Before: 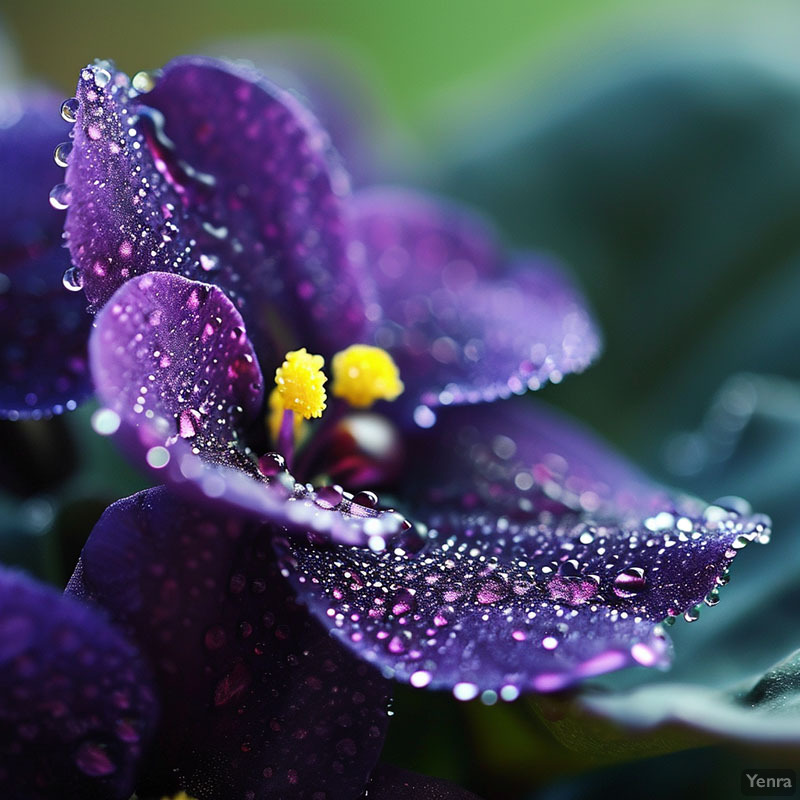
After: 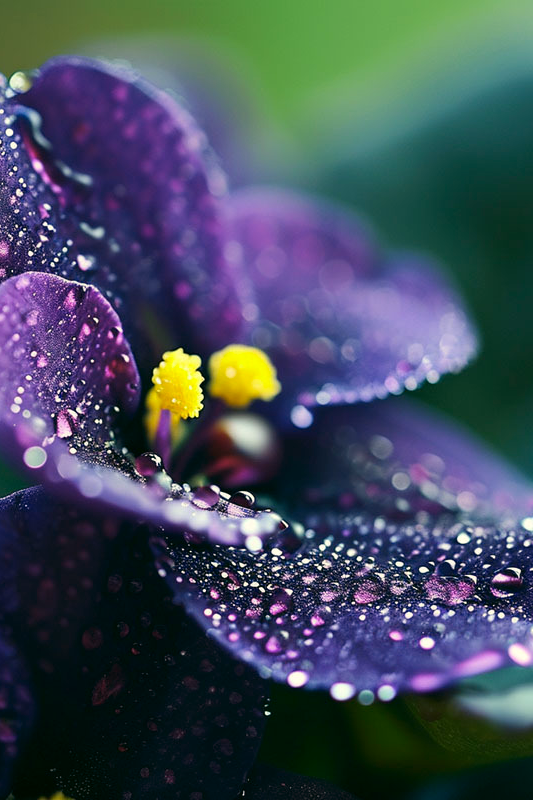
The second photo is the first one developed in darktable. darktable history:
color correction: highlights a* -0.482, highlights b* 9.48, shadows a* -9.48, shadows b* 0.803
crop and rotate: left 15.446%, right 17.836%
